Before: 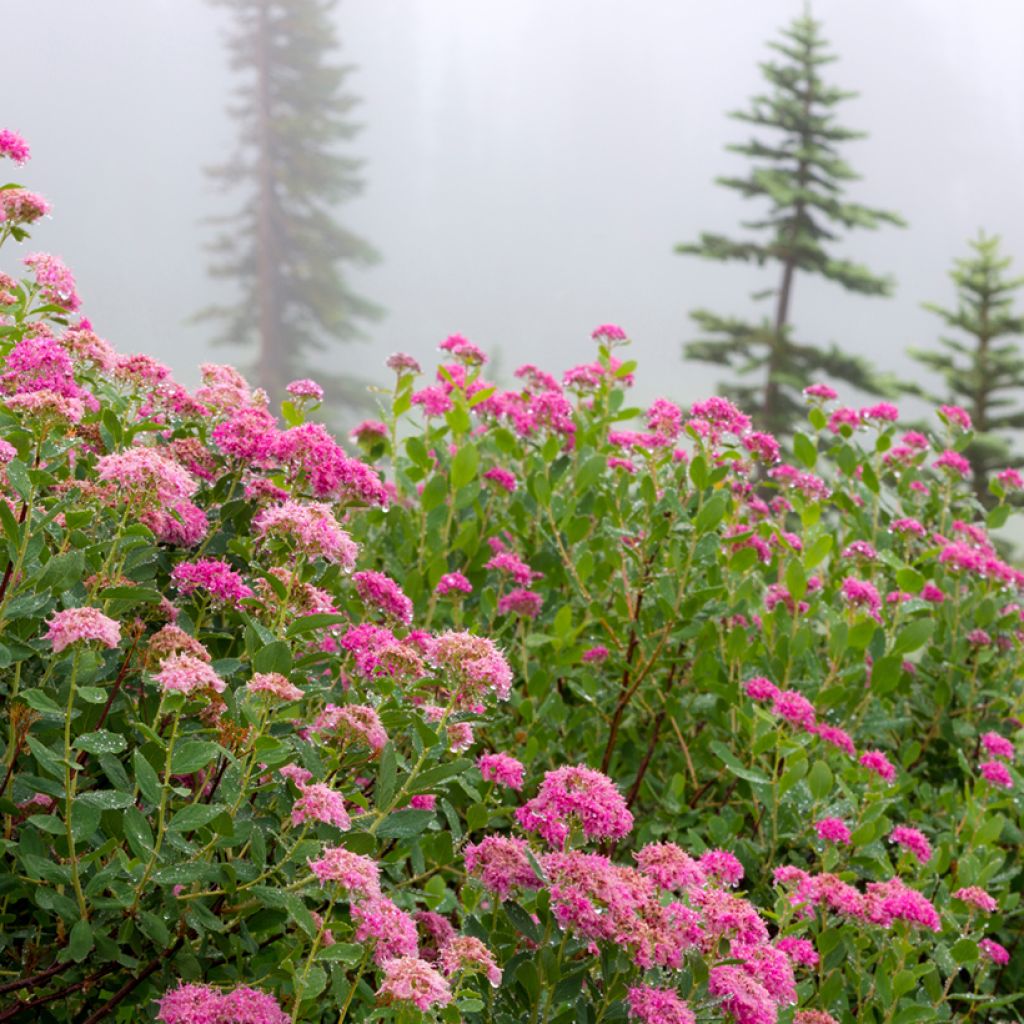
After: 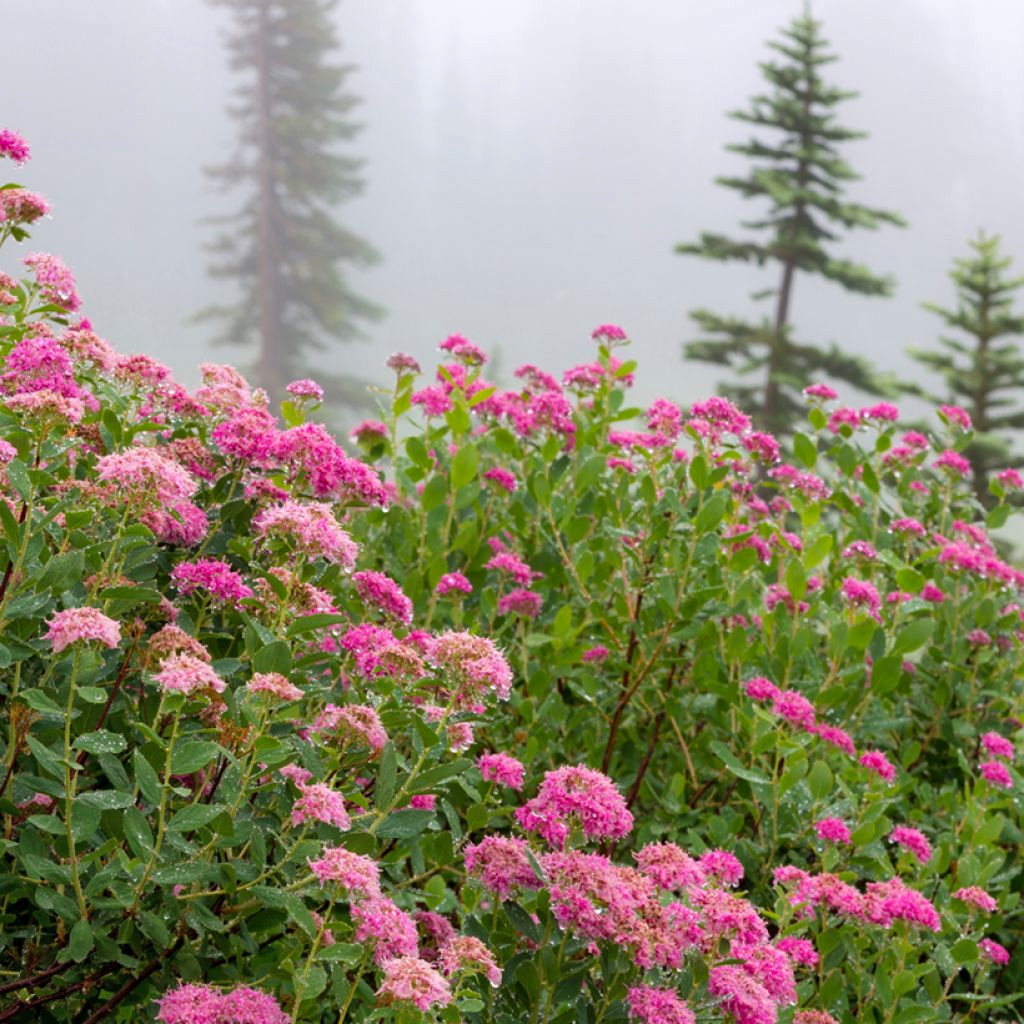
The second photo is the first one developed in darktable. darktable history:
shadows and highlights: shadows 34.43, highlights -34.84, soften with gaussian
